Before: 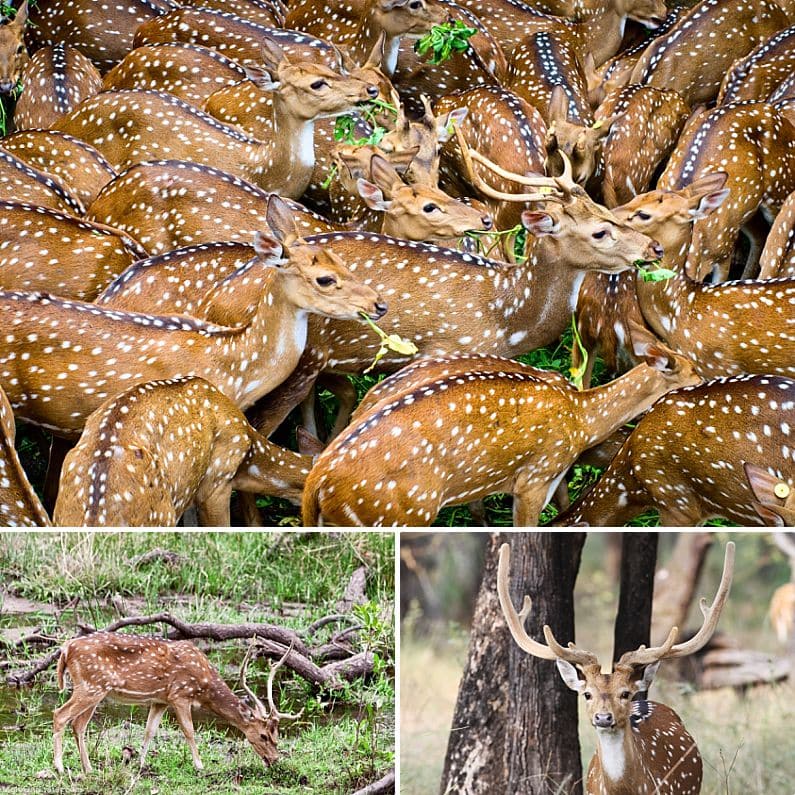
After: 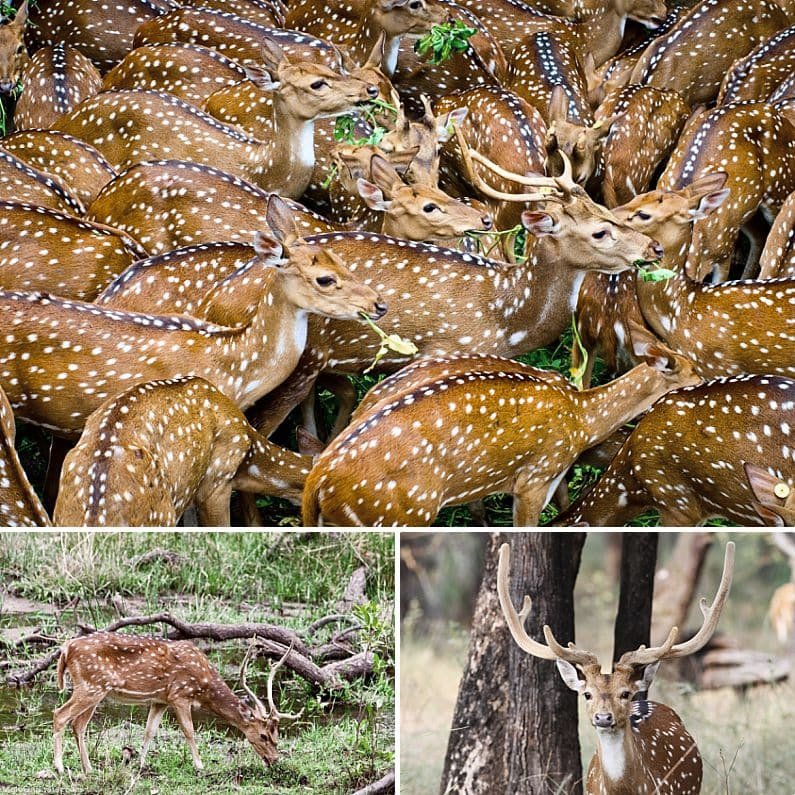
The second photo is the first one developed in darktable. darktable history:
color balance rgb: perceptual saturation grading › global saturation 13.165%, saturation formula JzAzBz (2021)
color zones: curves: ch0 [(0, 0.5) (0.143, 0.5) (0.286, 0.5) (0.429, 0.504) (0.571, 0.5) (0.714, 0.509) (0.857, 0.5) (1, 0.5)]; ch1 [(0, 0.425) (0.143, 0.425) (0.286, 0.375) (0.429, 0.405) (0.571, 0.5) (0.714, 0.47) (0.857, 0.425) (1, 0.435)]; ch2 [(0, 0.5) (0.143, 0.5) (0.286, 0.5) (0.429, 0.517) (0.571, 0.5) (0.714, 0.51) (0.857, 0.5) (1, 0.5)], mix 40.34%
